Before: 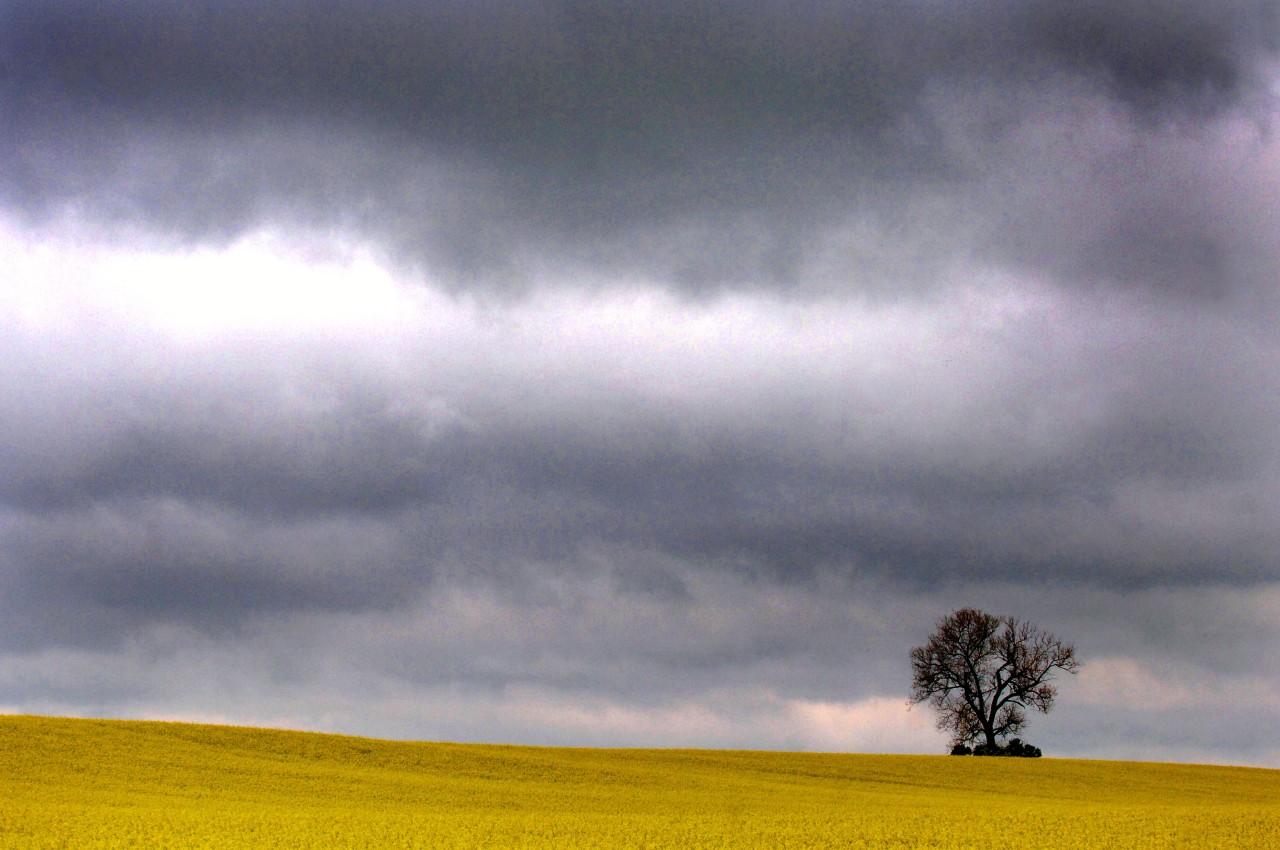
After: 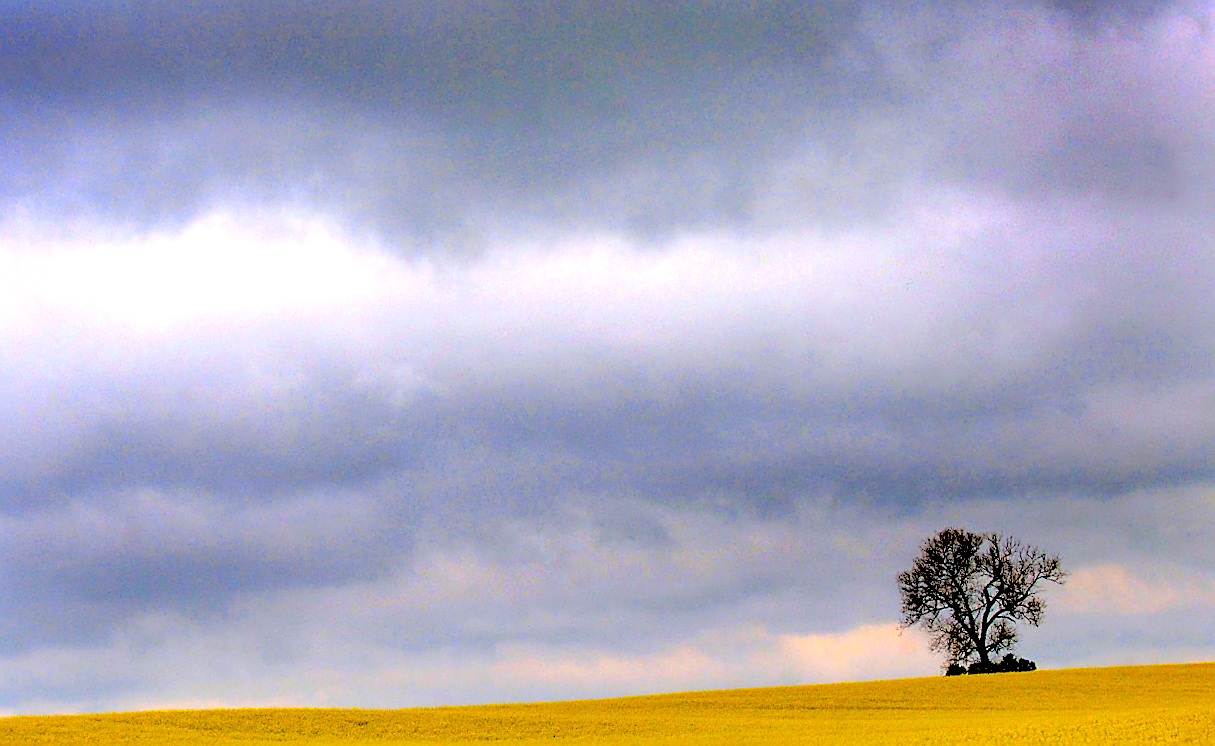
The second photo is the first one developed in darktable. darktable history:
color balance: input saturation 134.34%, contrast -10.04%, contrast fulcrum 19.67%, output saturation 133.51%
rotate and perspective: rotation -5°, crop left 0.05, crop right 0.952, crop top 0.11, crop bottom 0.89
color contrast: green-magenta contrast 0.8, blue-yellow contrast 1.1, unbound 0
sharpen: radius 1.4, amount 1.25, threshold 0.7
levels: levels [0, 0.474, 0.947]
rgb levels: levels [[0.027, 0.429, 0.996], [0, 0.5, 1], [0, 0.5, 1]]
